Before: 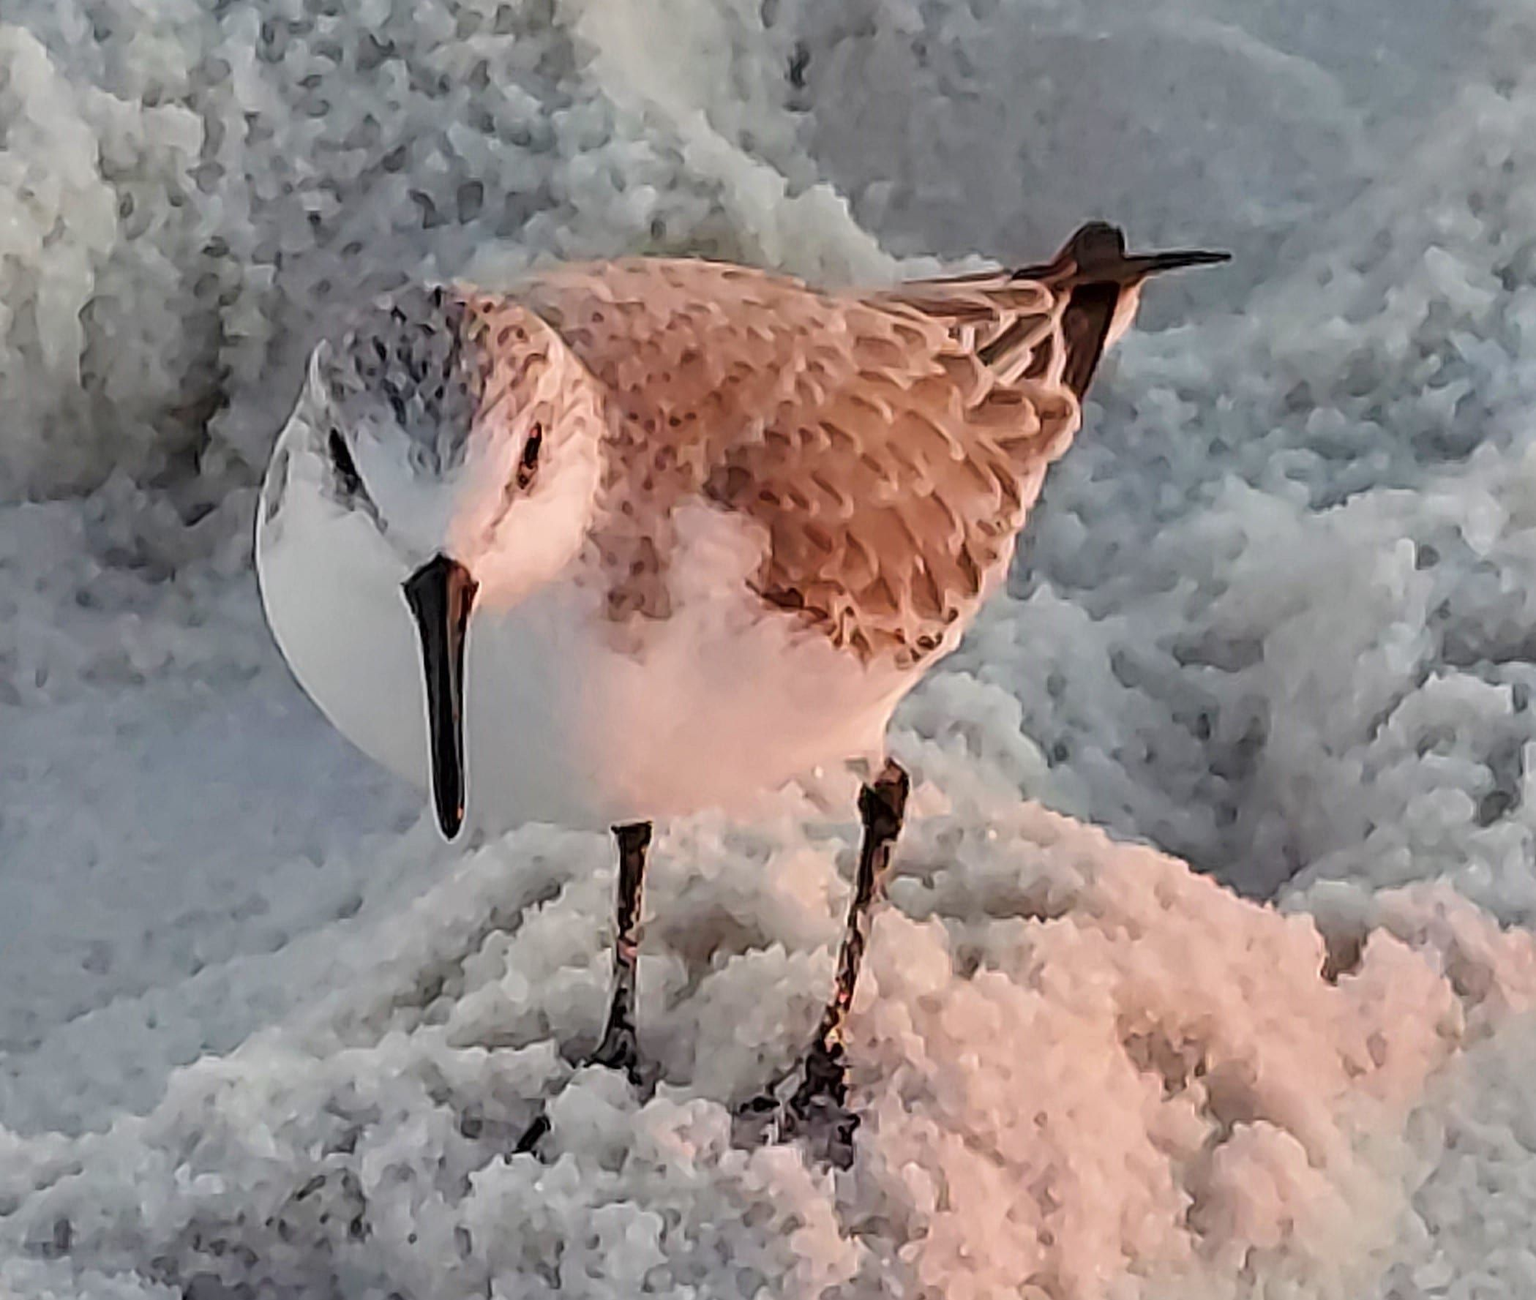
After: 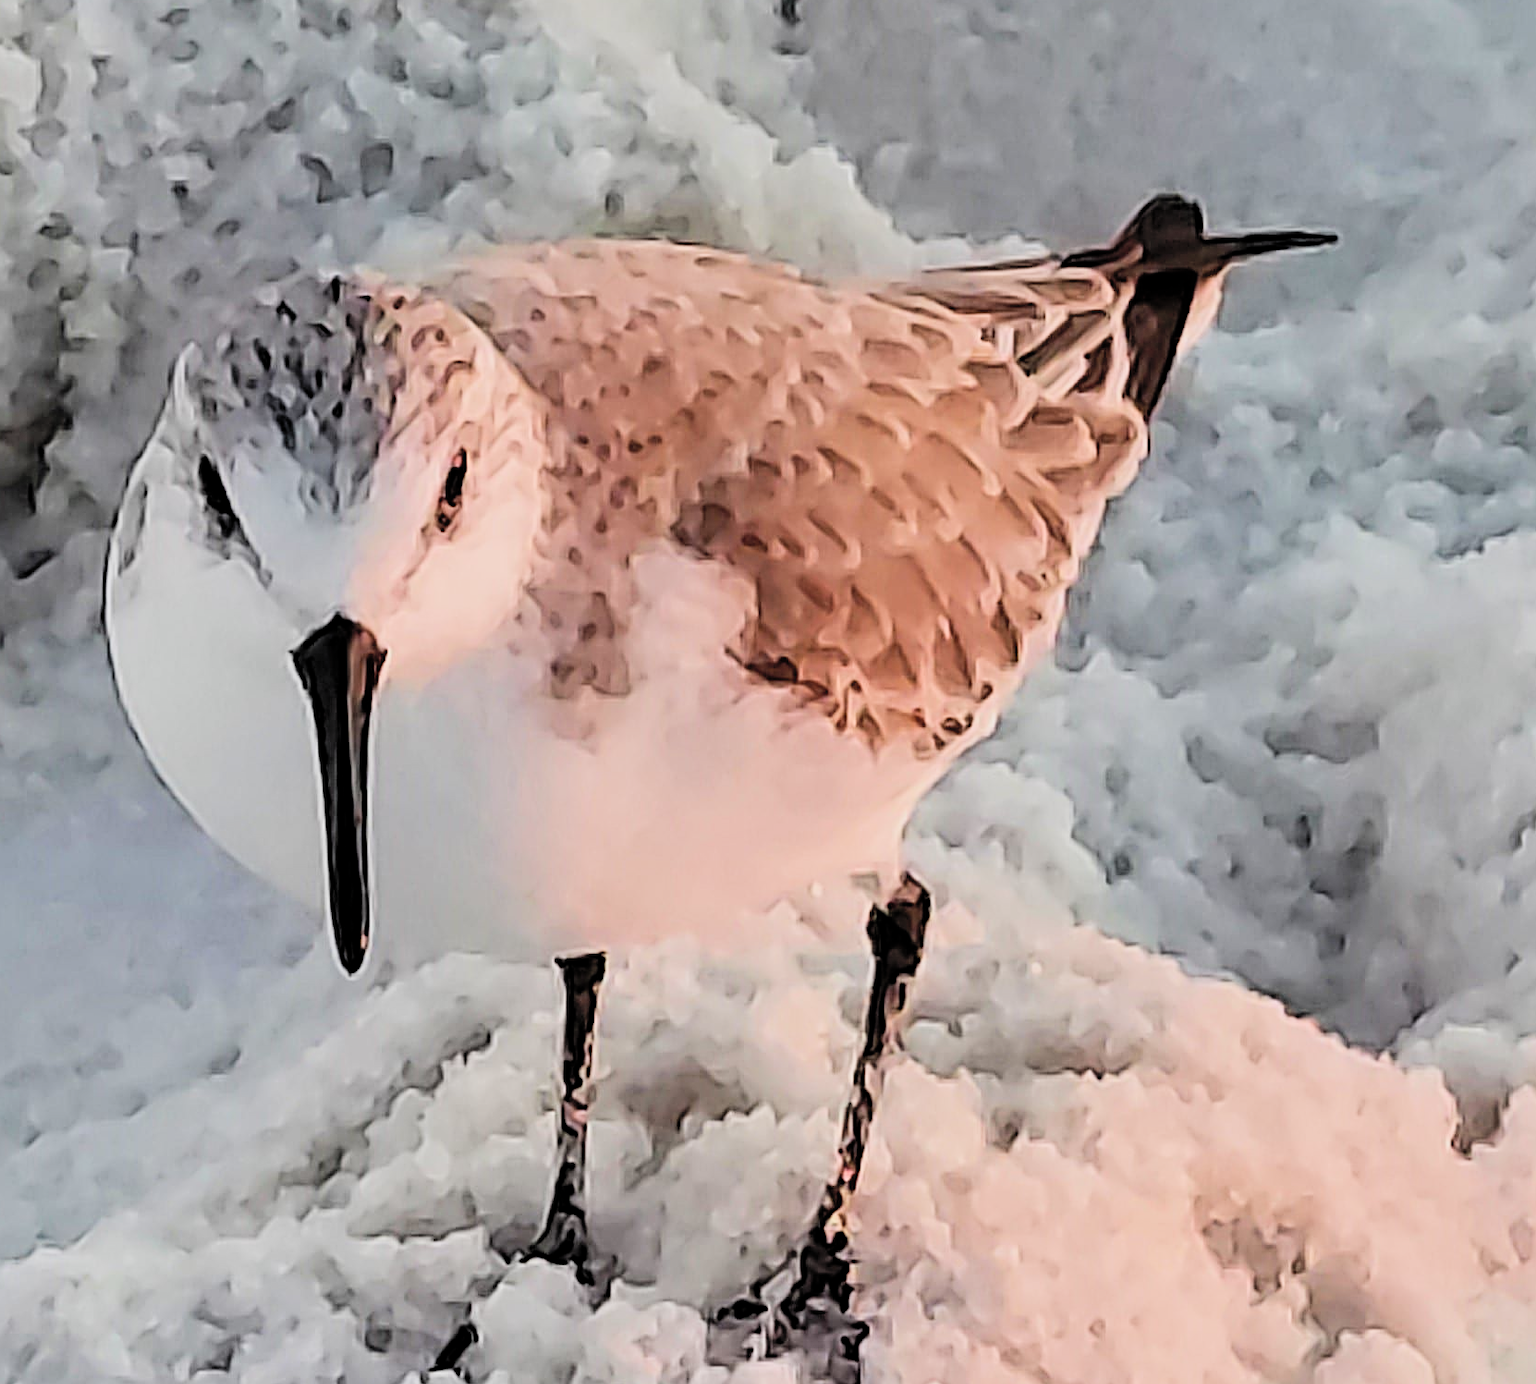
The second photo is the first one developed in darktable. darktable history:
sharpen: on, module defaults
contrast brightness saturation: contrast 0.138, brightness 0.206
crop: left 11.212%, top 5.253%, right 9.583%, bottom 10.397%
filmic rgb: middle gray luminance 28.8%, black relative exposure -10.26 EV, white relative exposure 5.47 EV, threshold 2.98 EV, target black luminance 0%, hardness 3.96, latitude 2.7%, contrast 1.131, highlights saturation mix 5.95%, shadows ↔ highlights balance 15.09%, enable highlight reconstruction true
